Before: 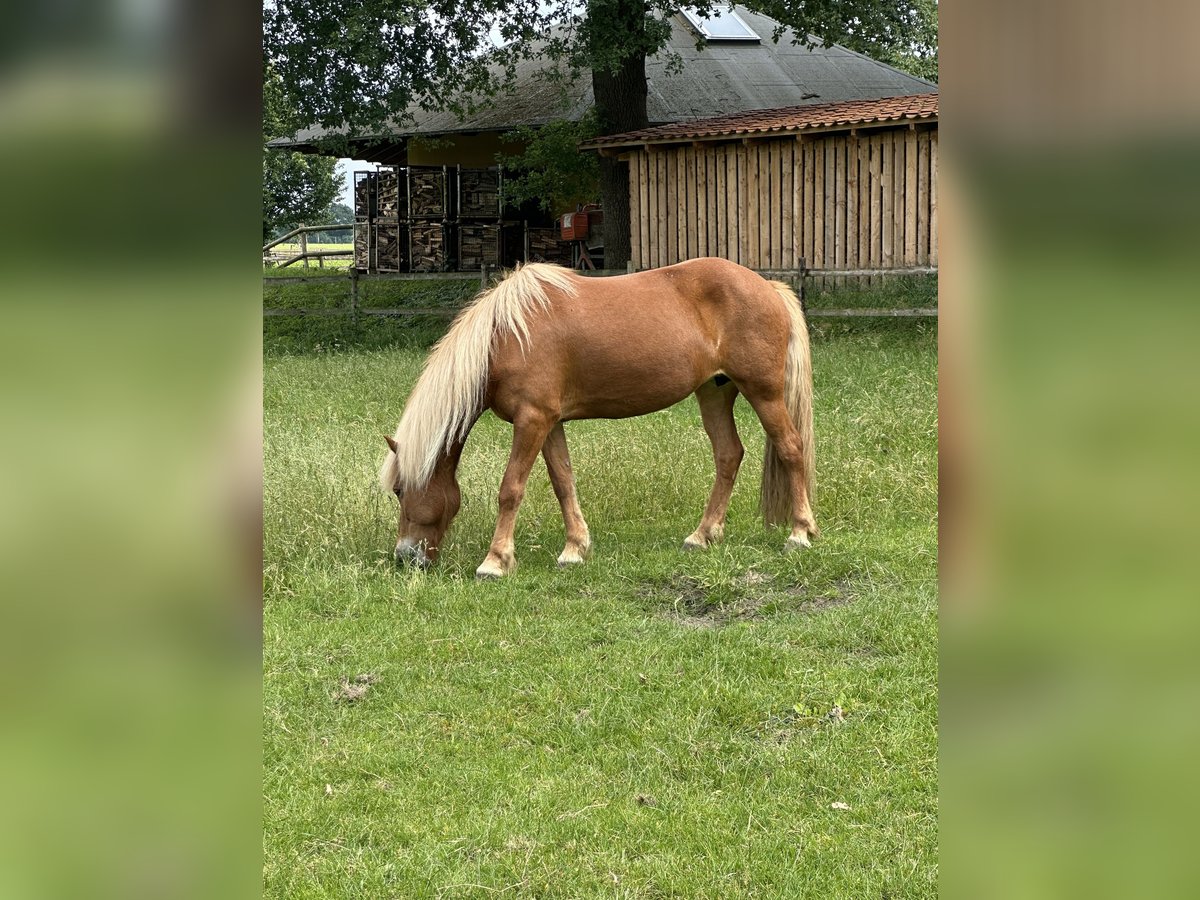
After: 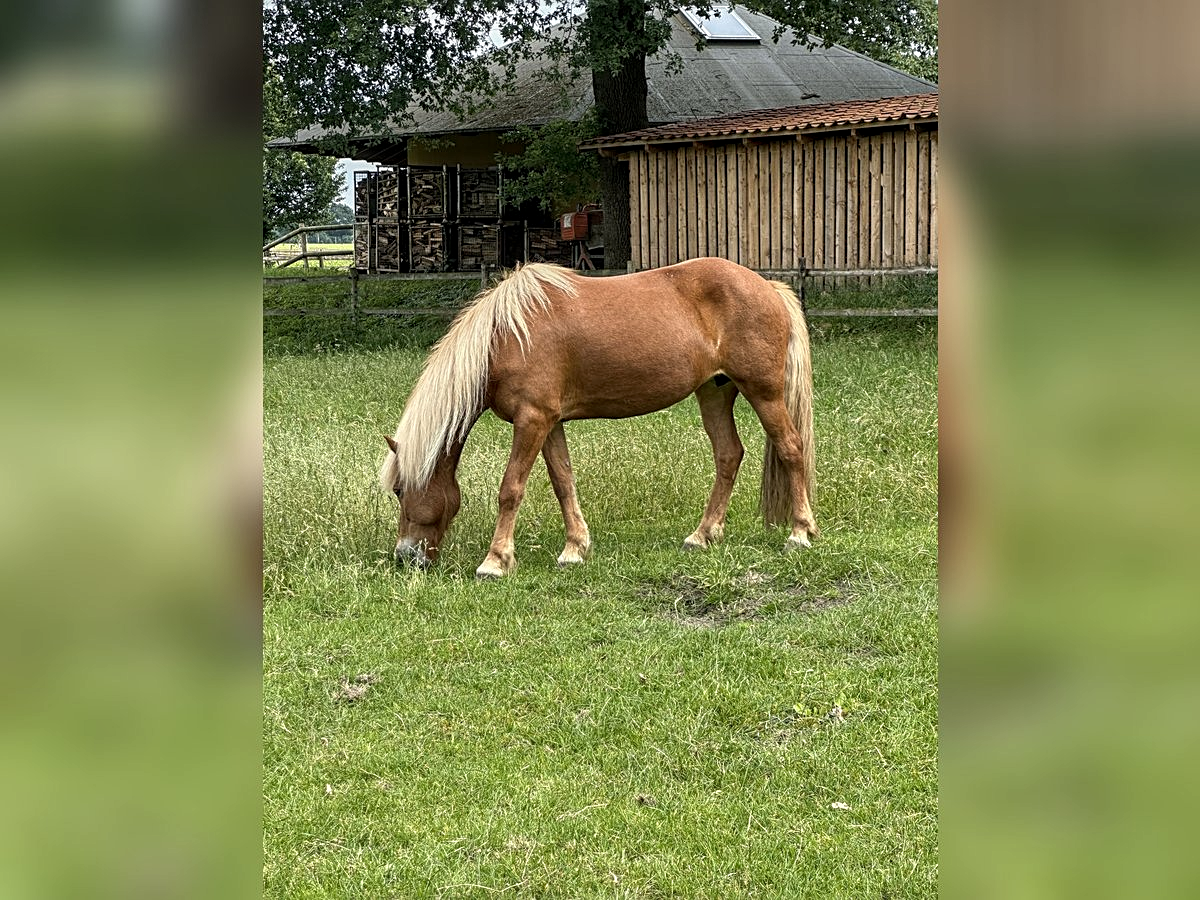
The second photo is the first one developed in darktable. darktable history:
local contrast: on, module defaults
sharpen: radius 2.18, amount 0.384, threshold 0.119
